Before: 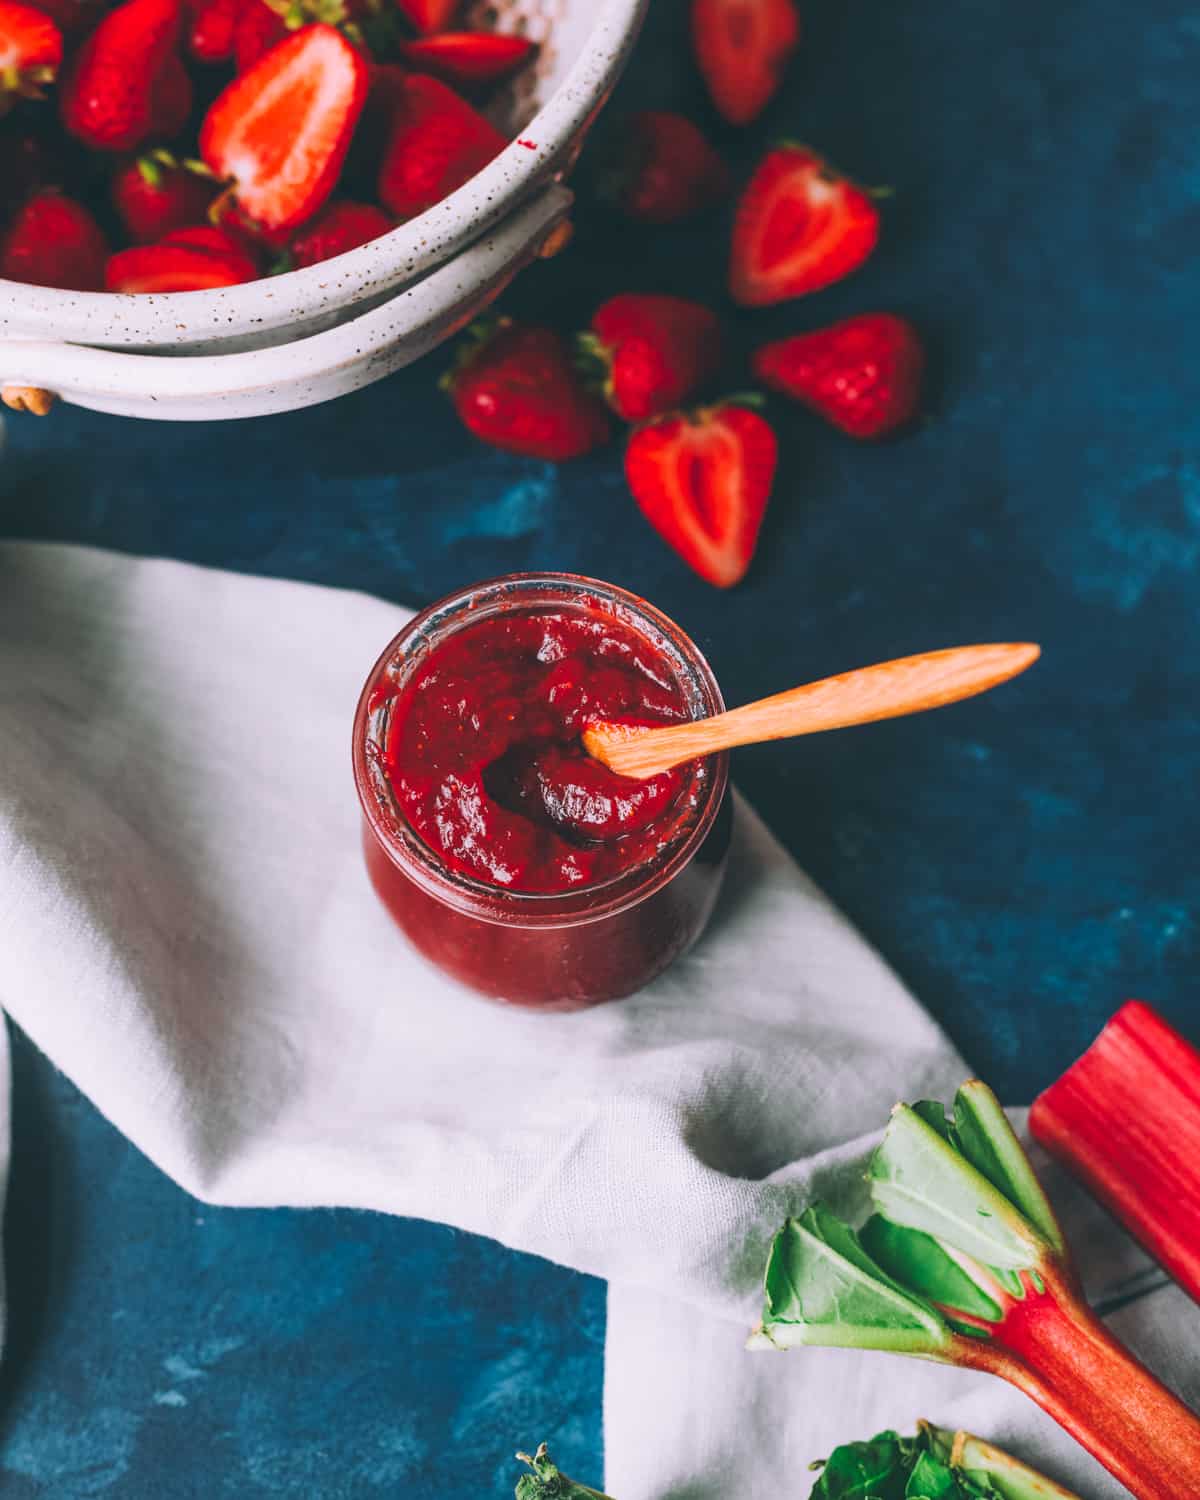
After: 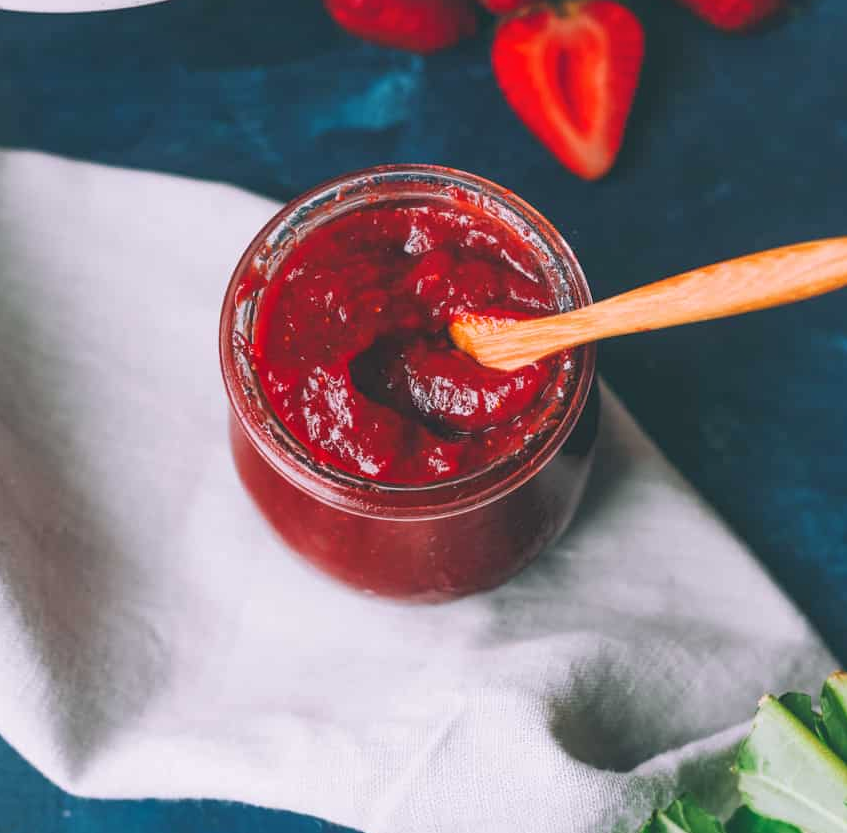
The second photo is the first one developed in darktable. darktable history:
crop: left 11.092%, top 27.202%, right 18.276%, bottom 17.261%
shadows and highlights: shadows 42.66, highlights 7.88
